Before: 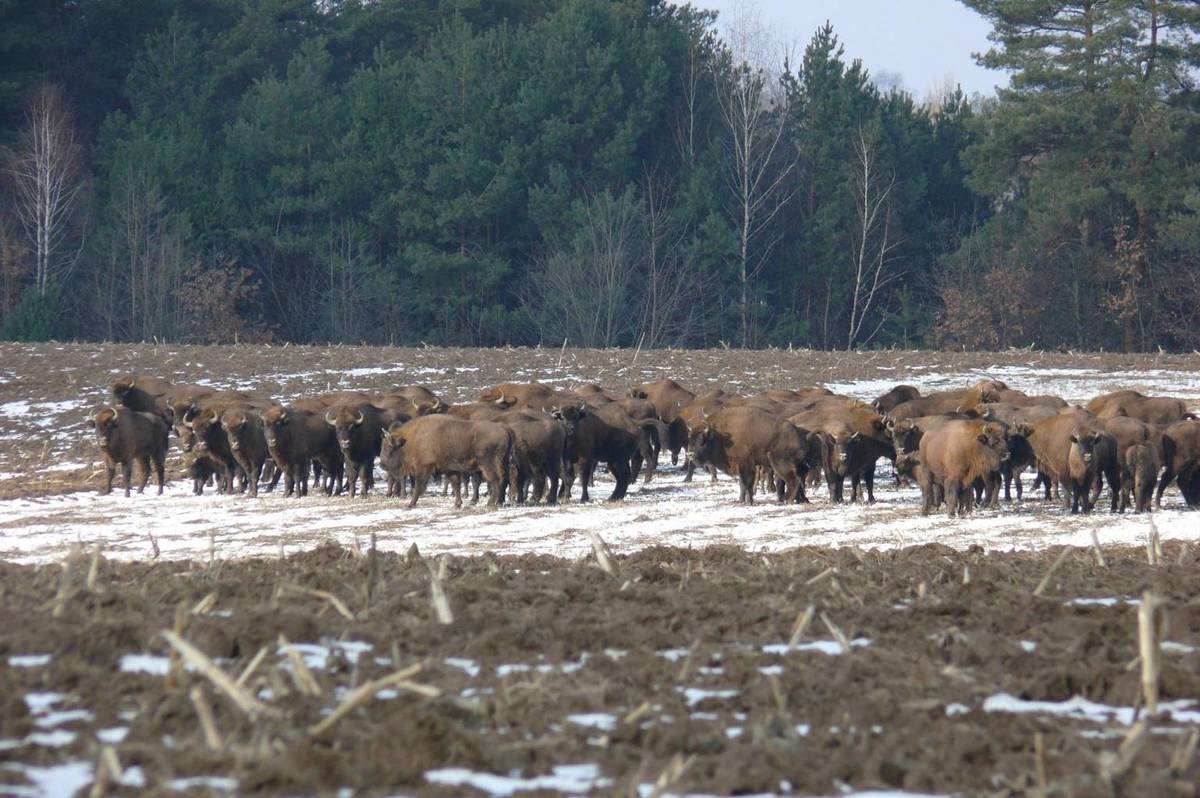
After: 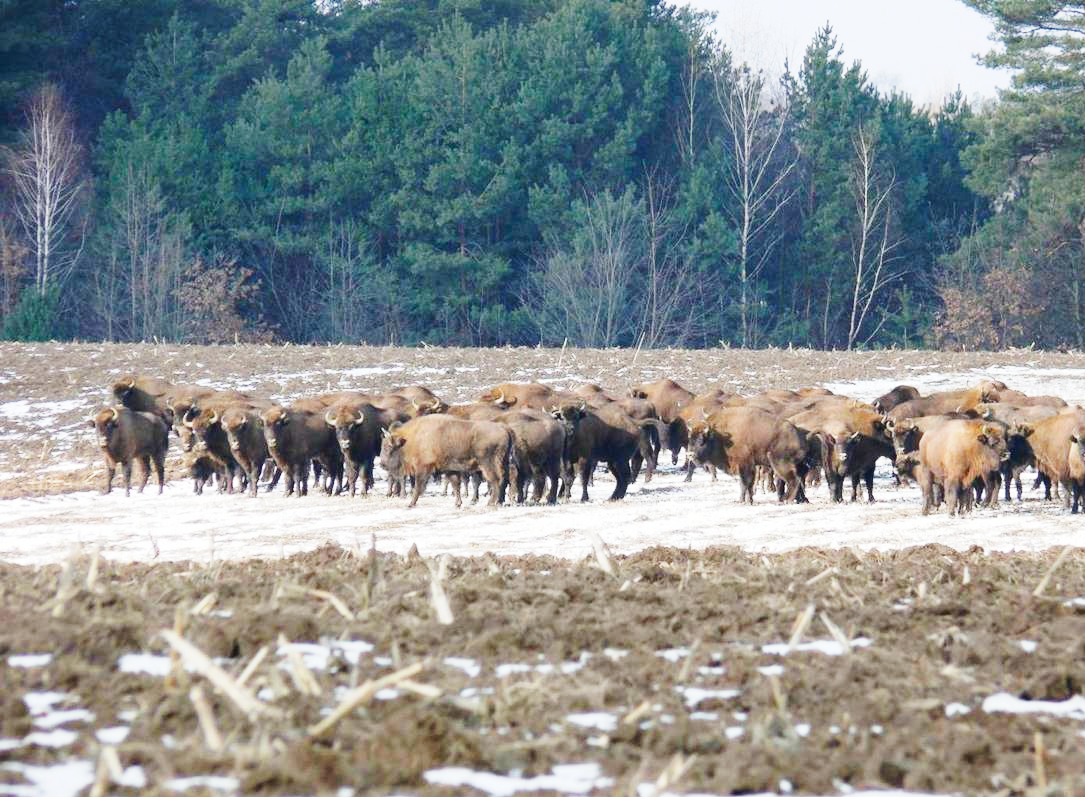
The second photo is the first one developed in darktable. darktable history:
base curve: curves: ch0 [(0, 0) (0, 0.001) (0.001, 0.001) (0.004, 0.002) (0.007, 0.004) (0.015, 0.013) (0.033, 0.045) (0.052, 0.096) (0.075, 0.17) (0.099, 0.241) (0.163, 0.42) (0.219, 0.55) (0.259, 0.616) (0.327, 0.722) (0.365, 0.765) (0.522, 0.873) (0.547, 0.881) (0.689, 0.919) (0.826, 0.952) (1, 1)], preserve colors none
color balance: output saturation 98.5%
crop: right 9.509%, bottom 0.031%
